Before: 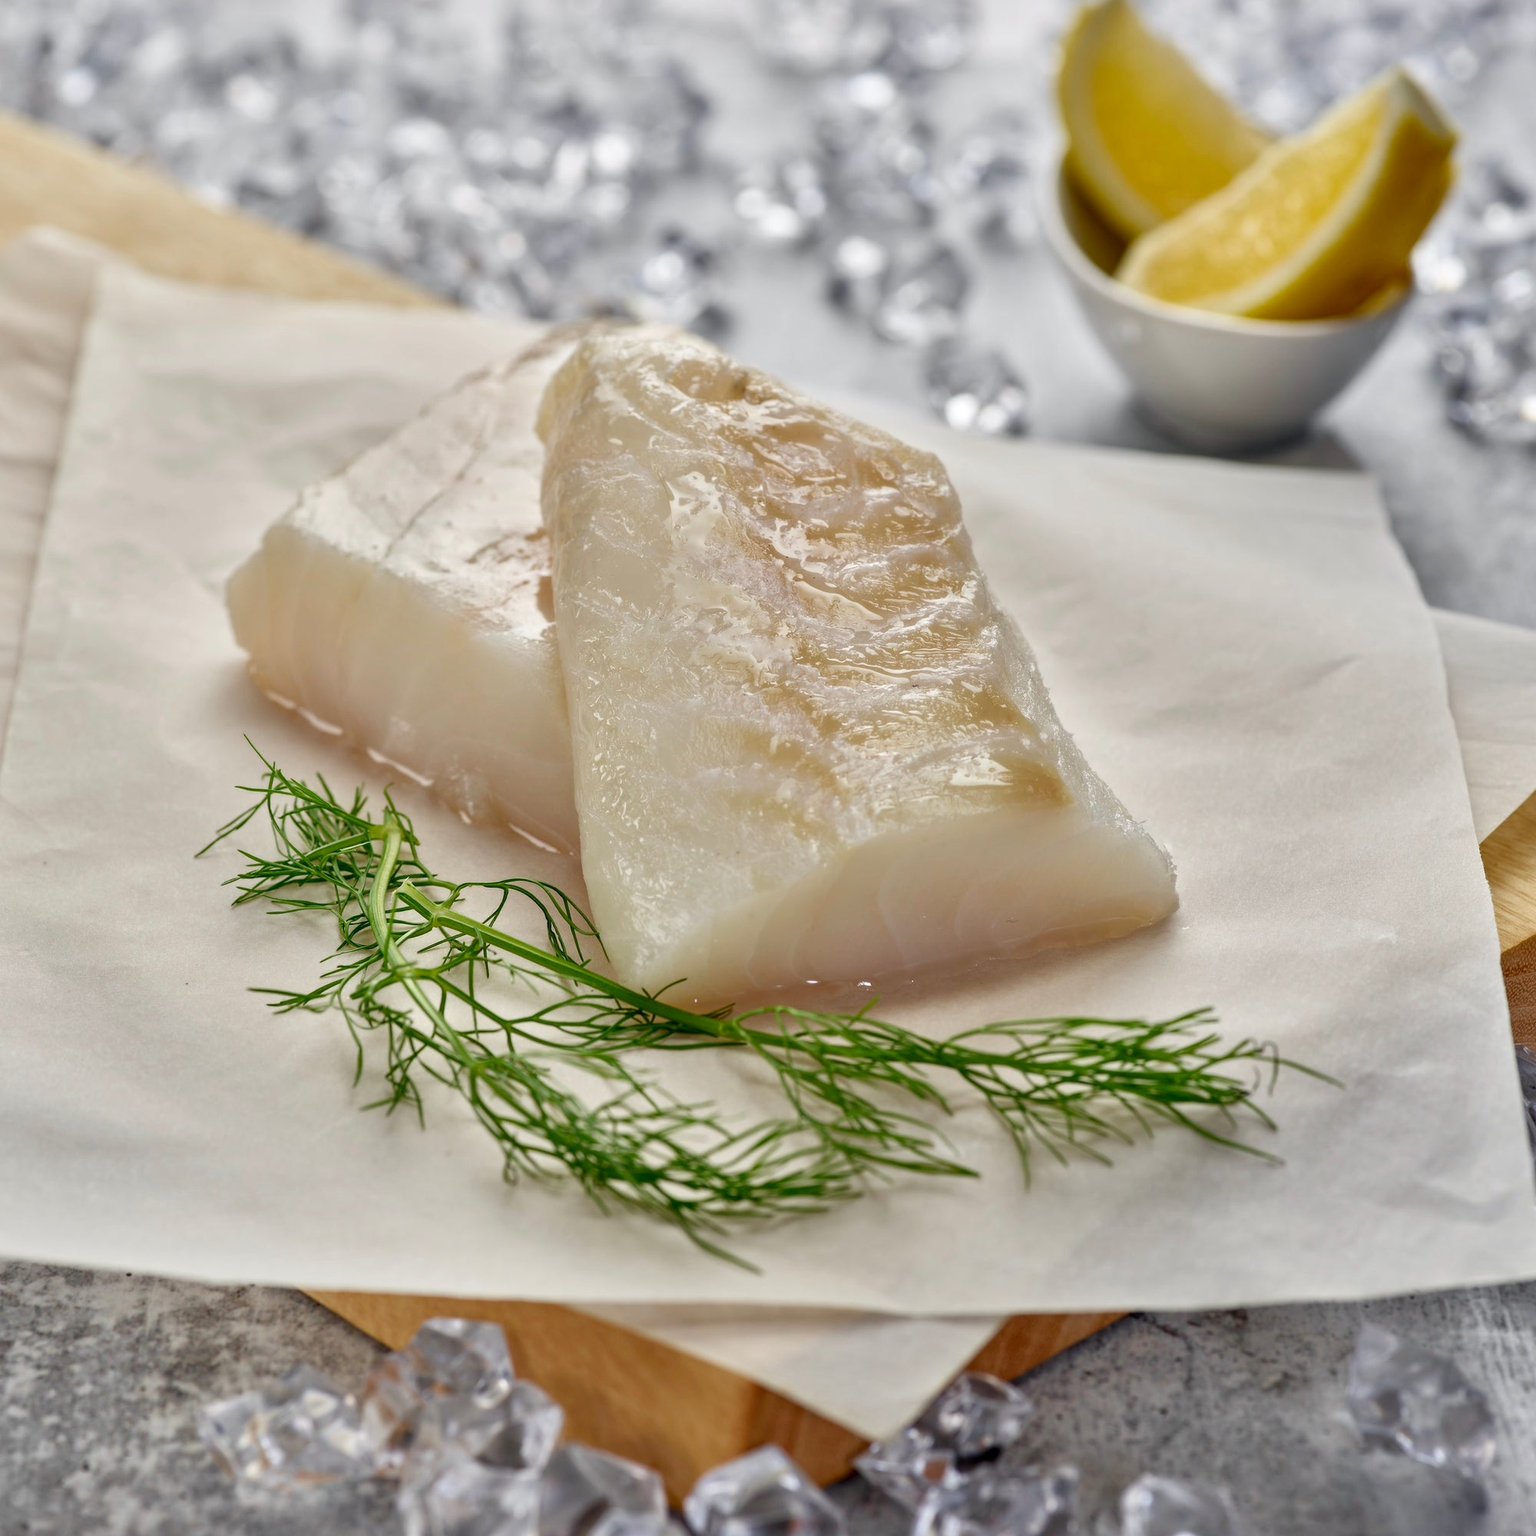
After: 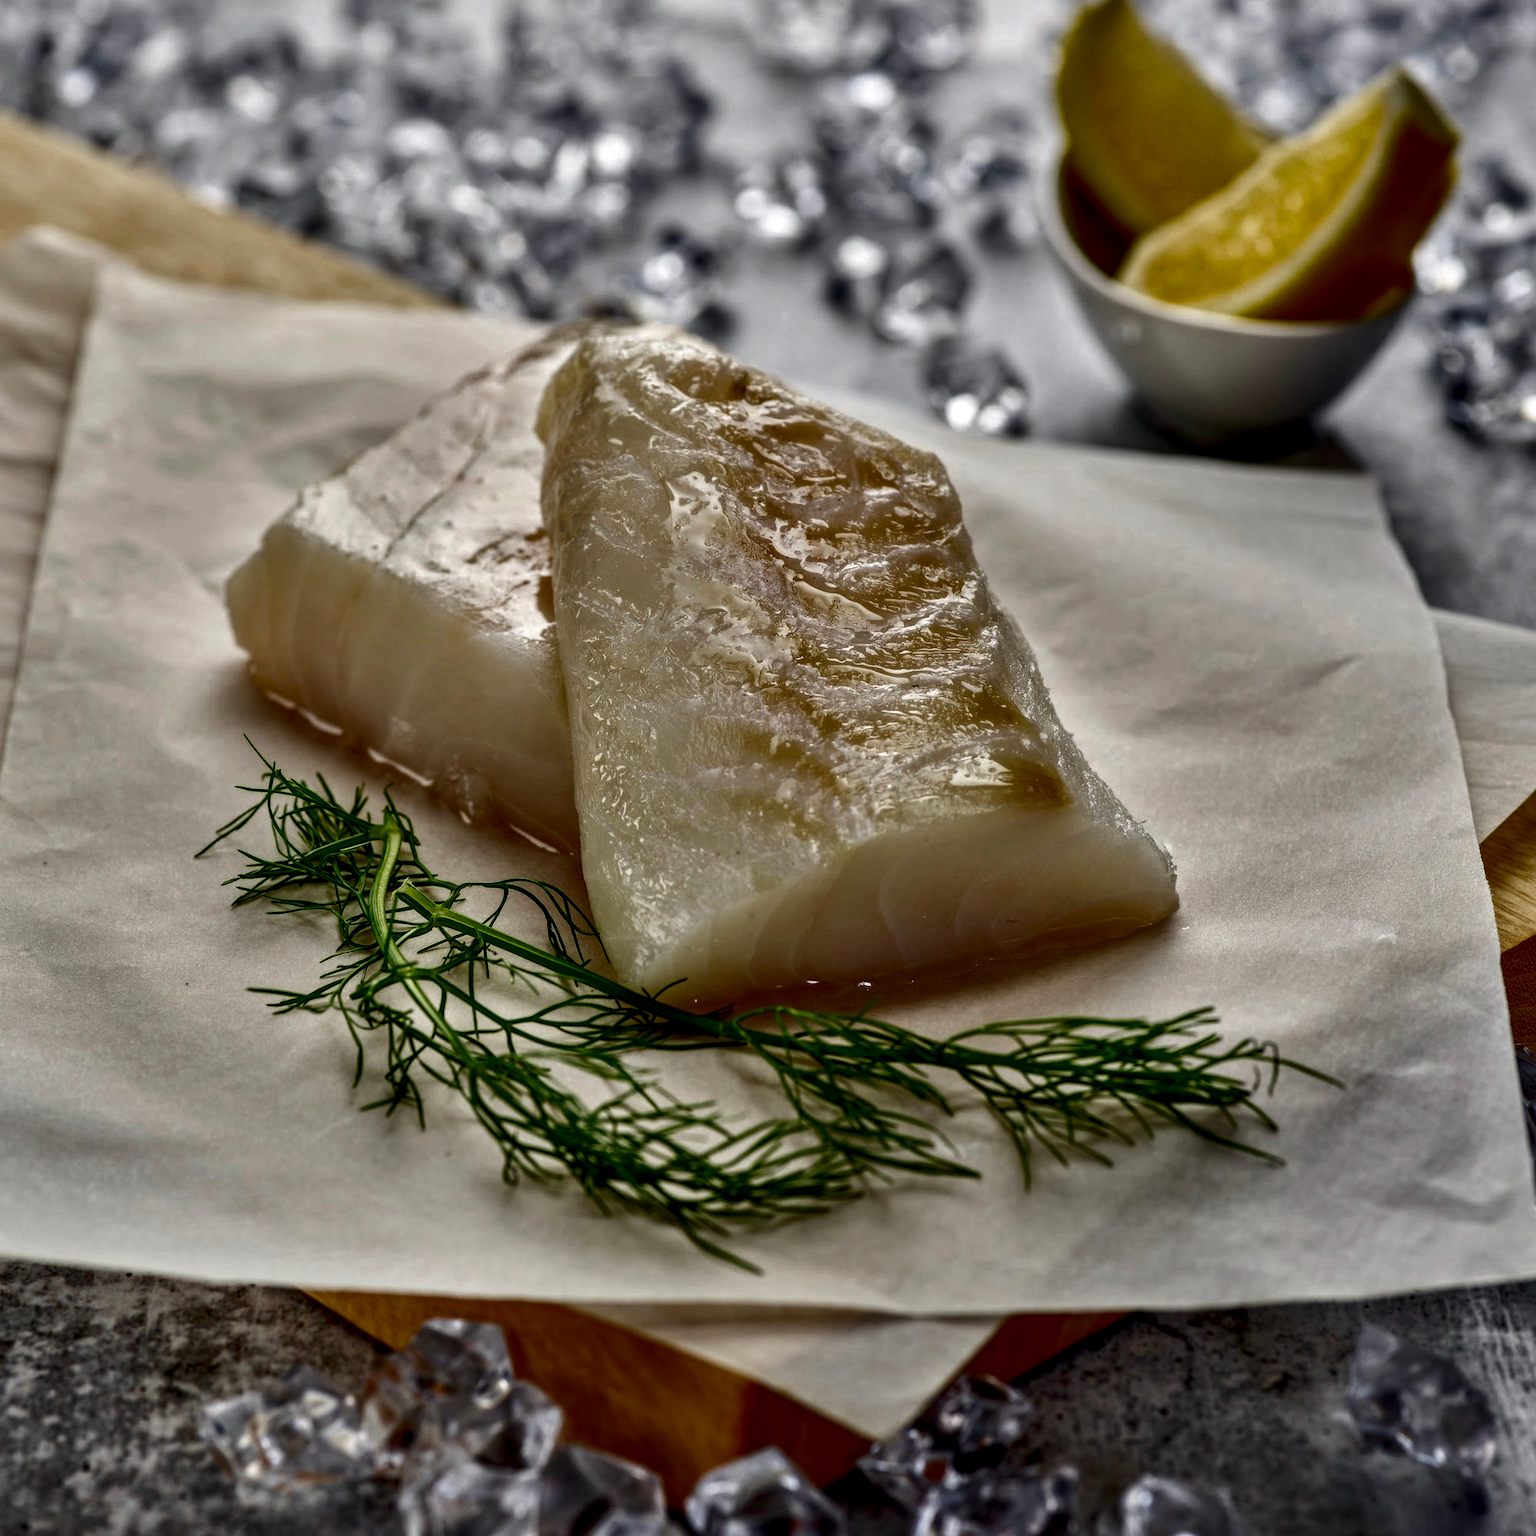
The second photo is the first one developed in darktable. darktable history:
local contrast: detail 142%
contrast brightness saturation: contrast 0.092, brightness -0.601, saturation 0.17
